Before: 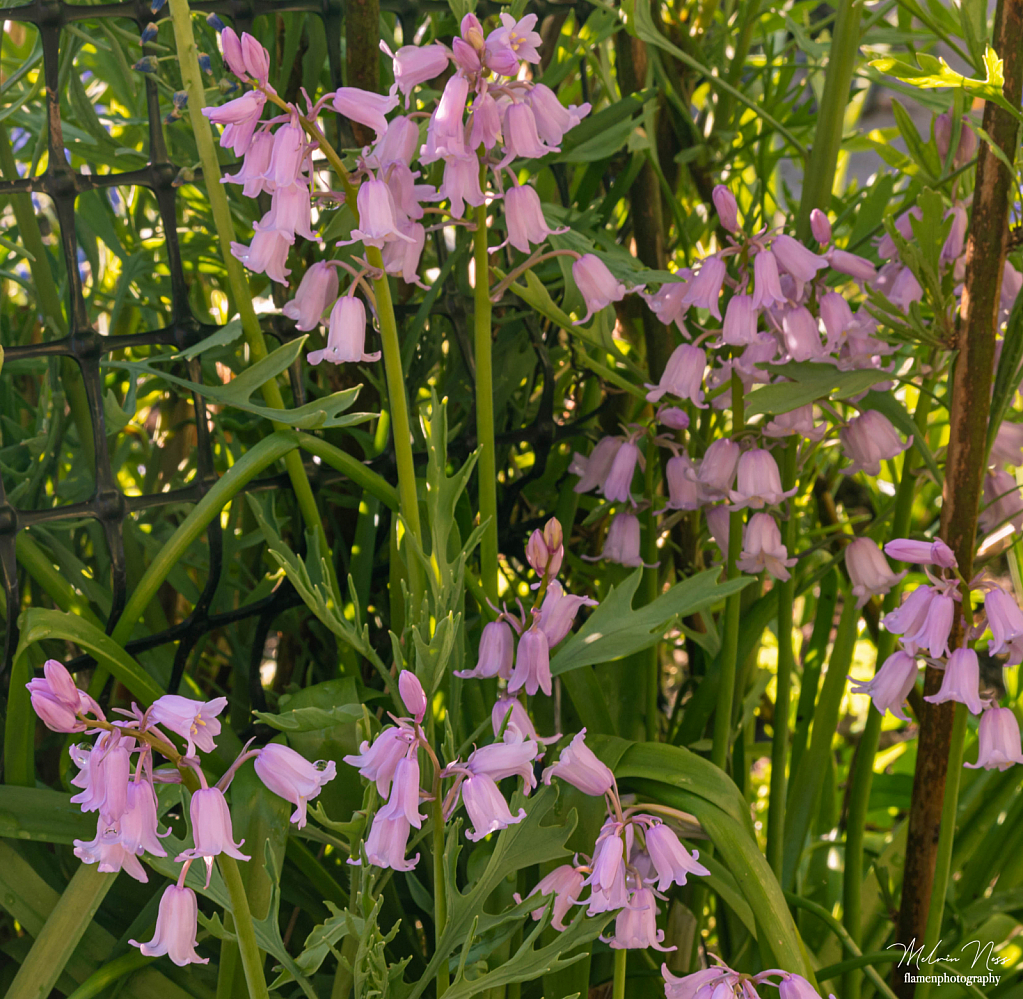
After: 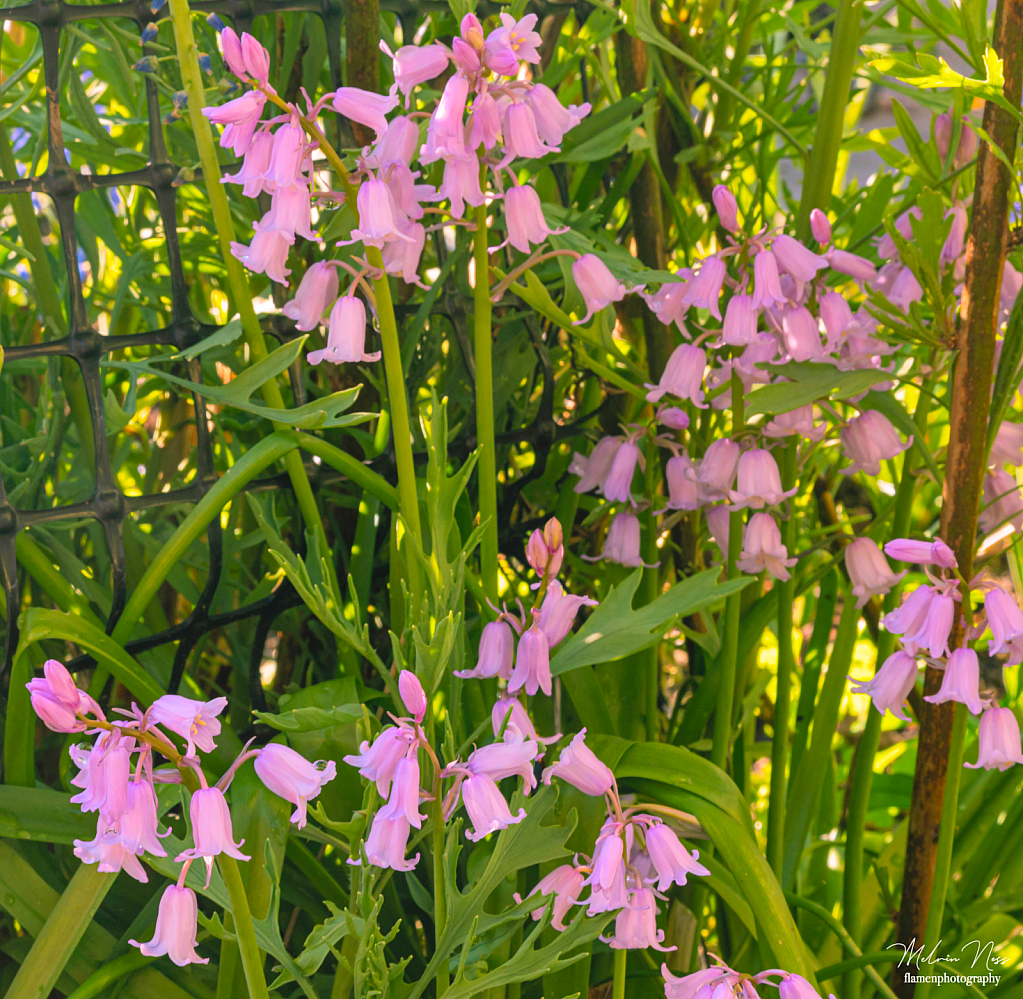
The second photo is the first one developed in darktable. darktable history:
contrast brightness saturation: contrast 0.068, brightness 0.179, saturation 0.418
